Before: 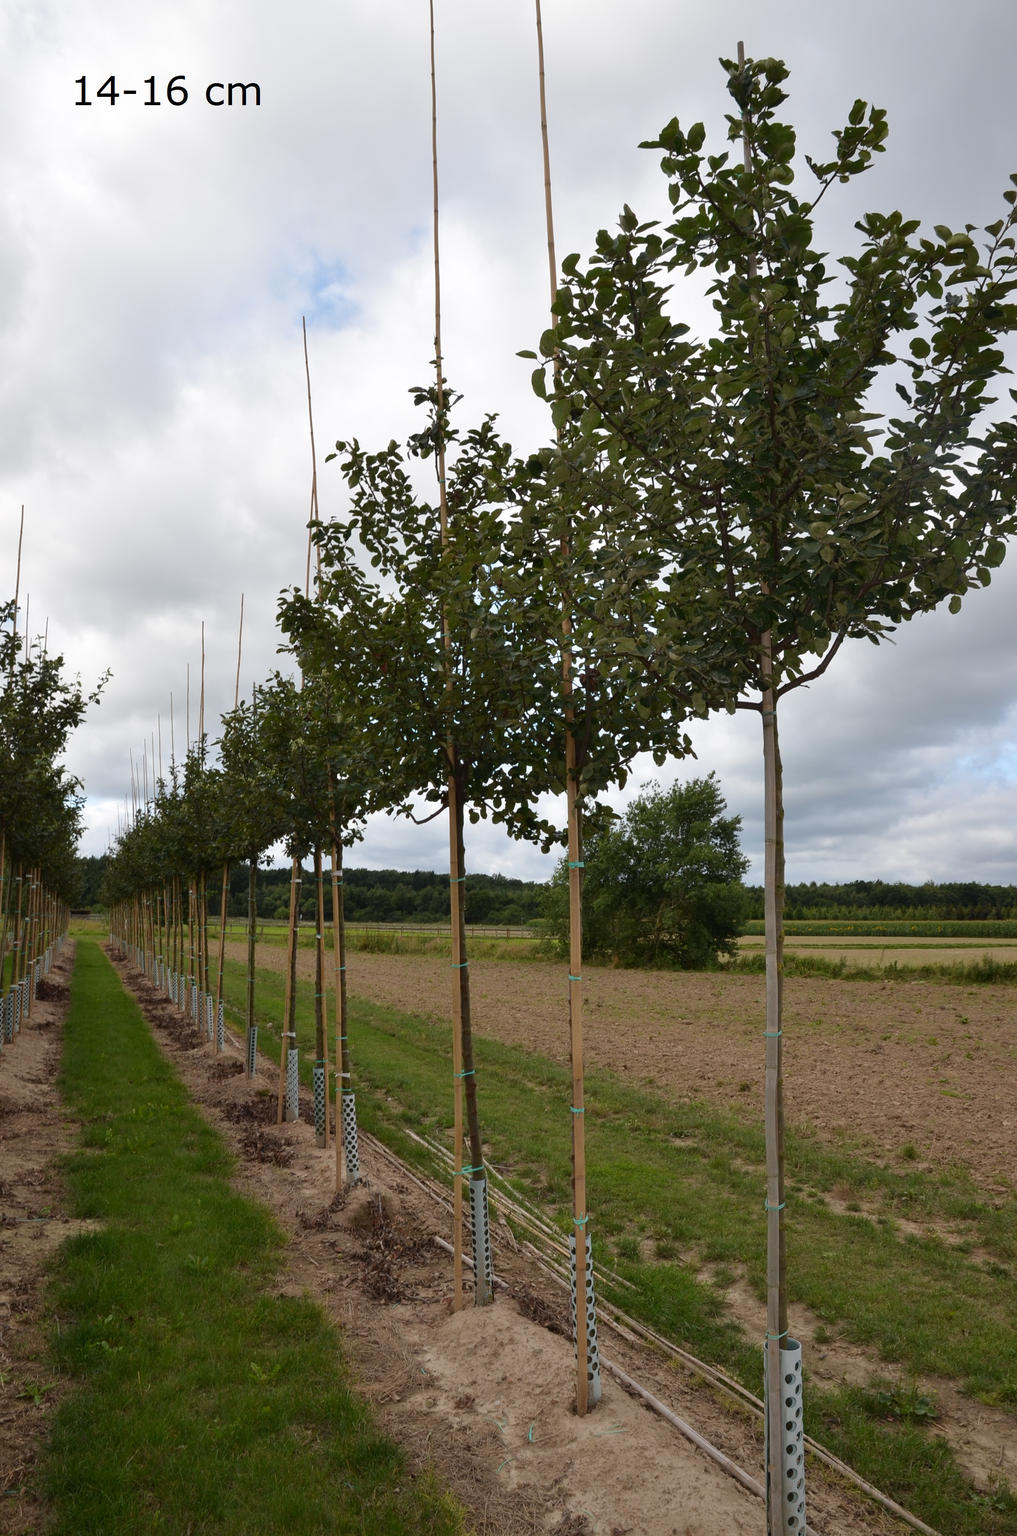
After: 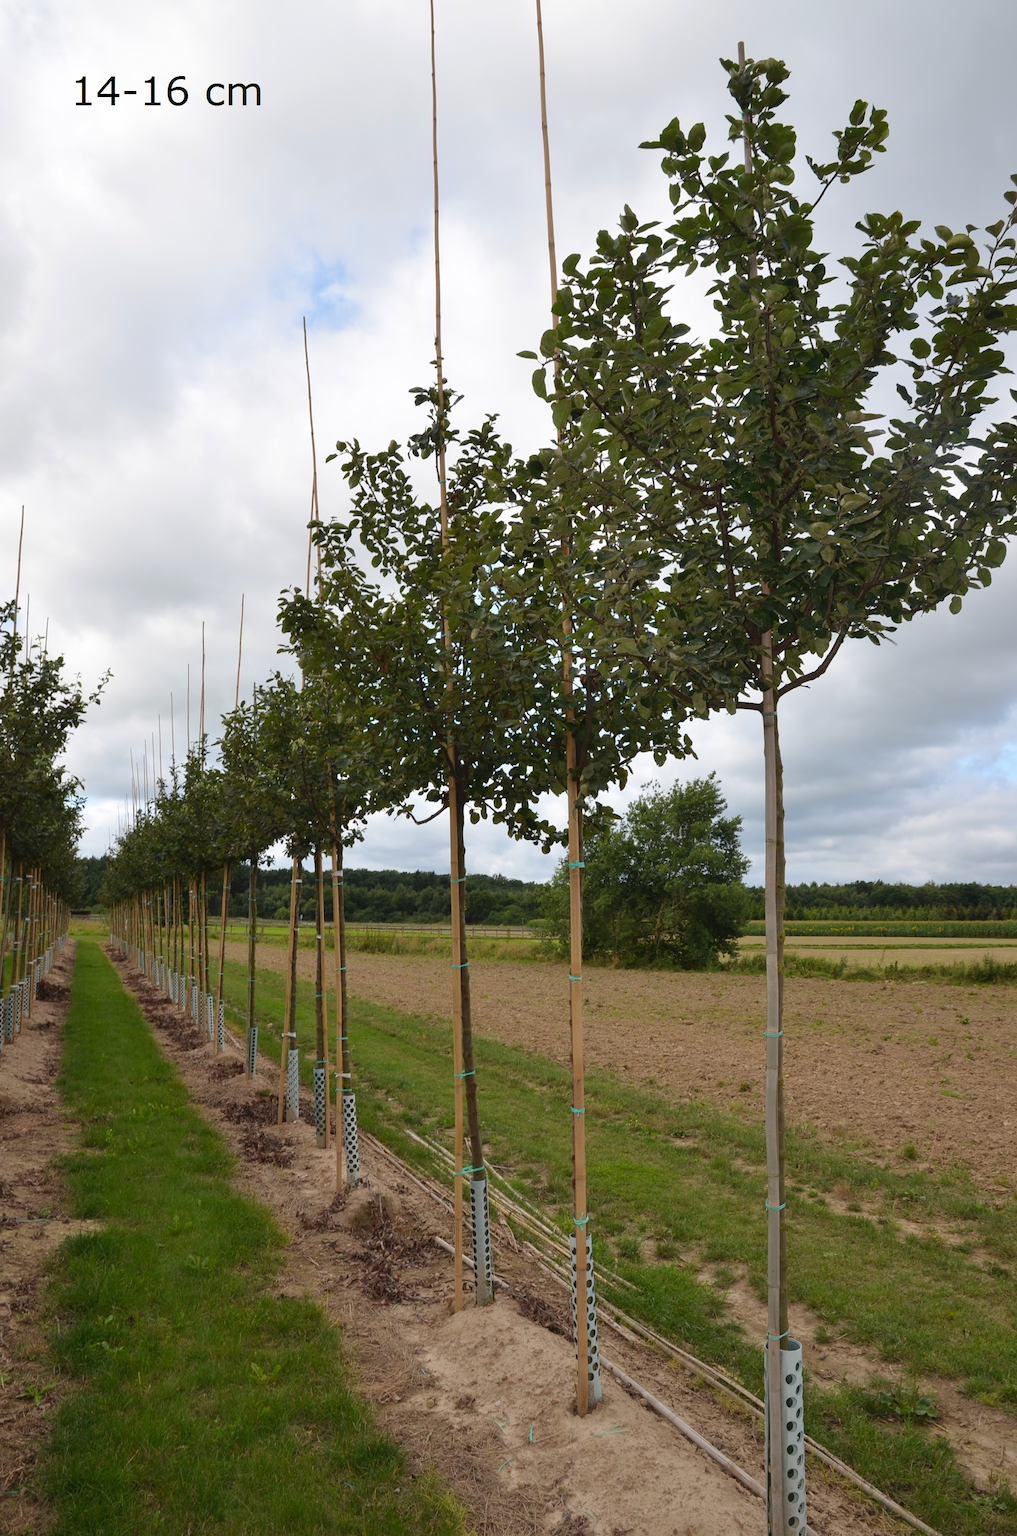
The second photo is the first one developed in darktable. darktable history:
contrast brightness saturation: contrast 0.029, brightness 0.067, saturation 0.129
